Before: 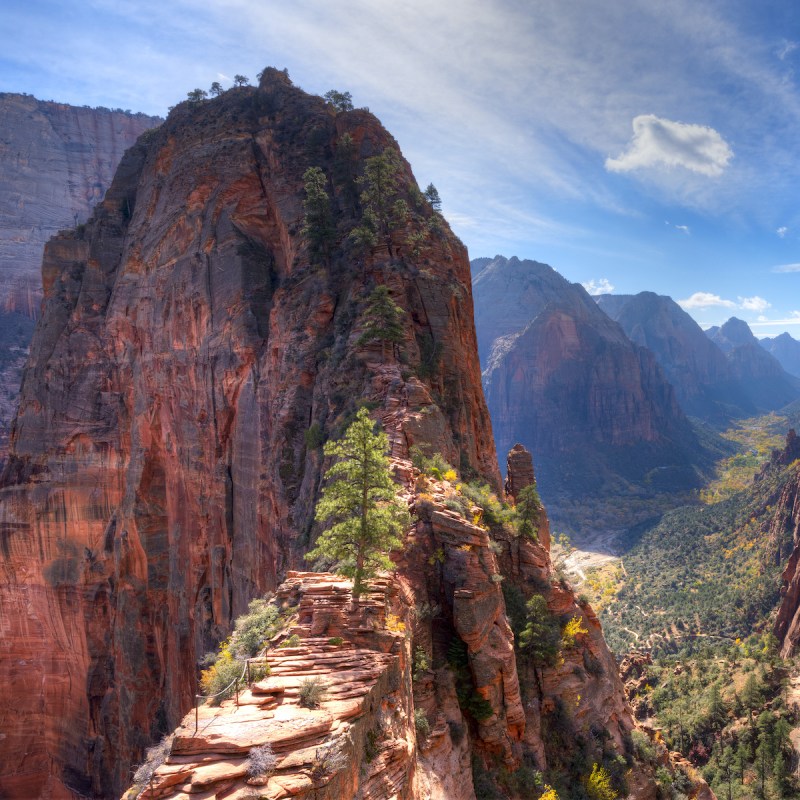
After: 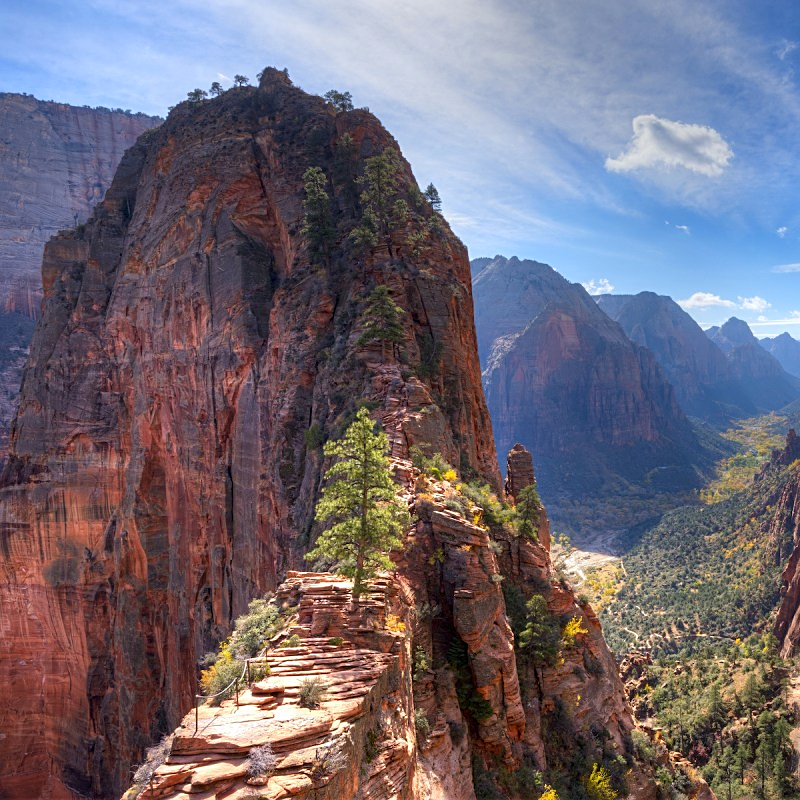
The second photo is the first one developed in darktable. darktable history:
sharpen: on, module defaults
color balance rgb: perceptual saturation grading › global saturation 0.492%, global vibrance 14.873%
